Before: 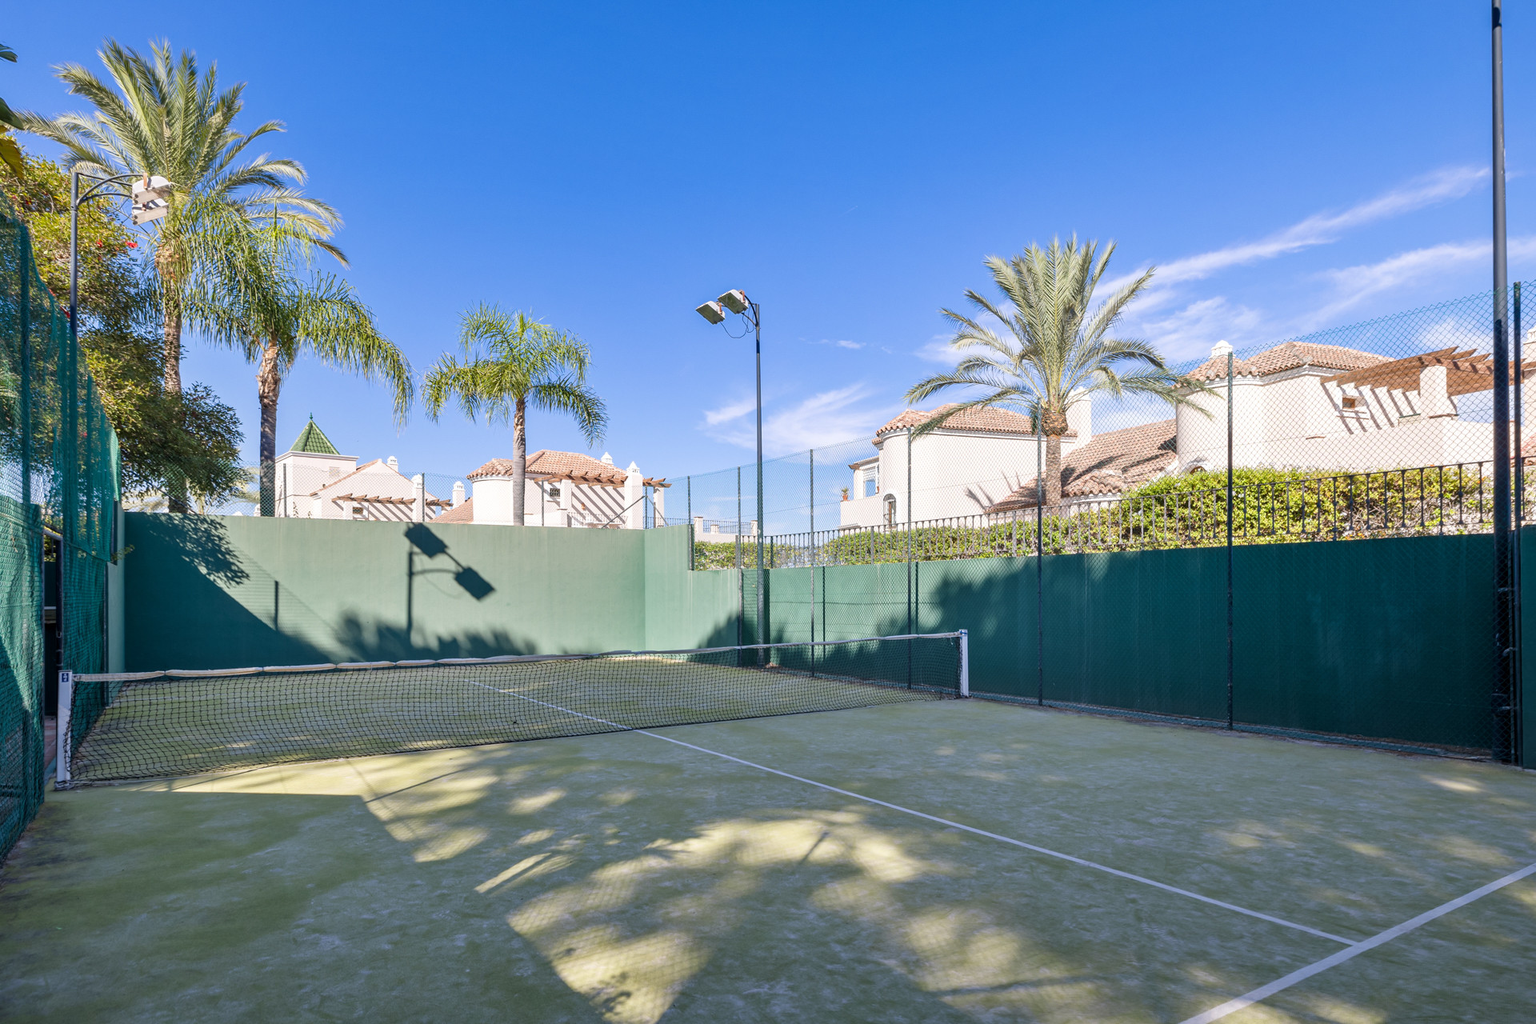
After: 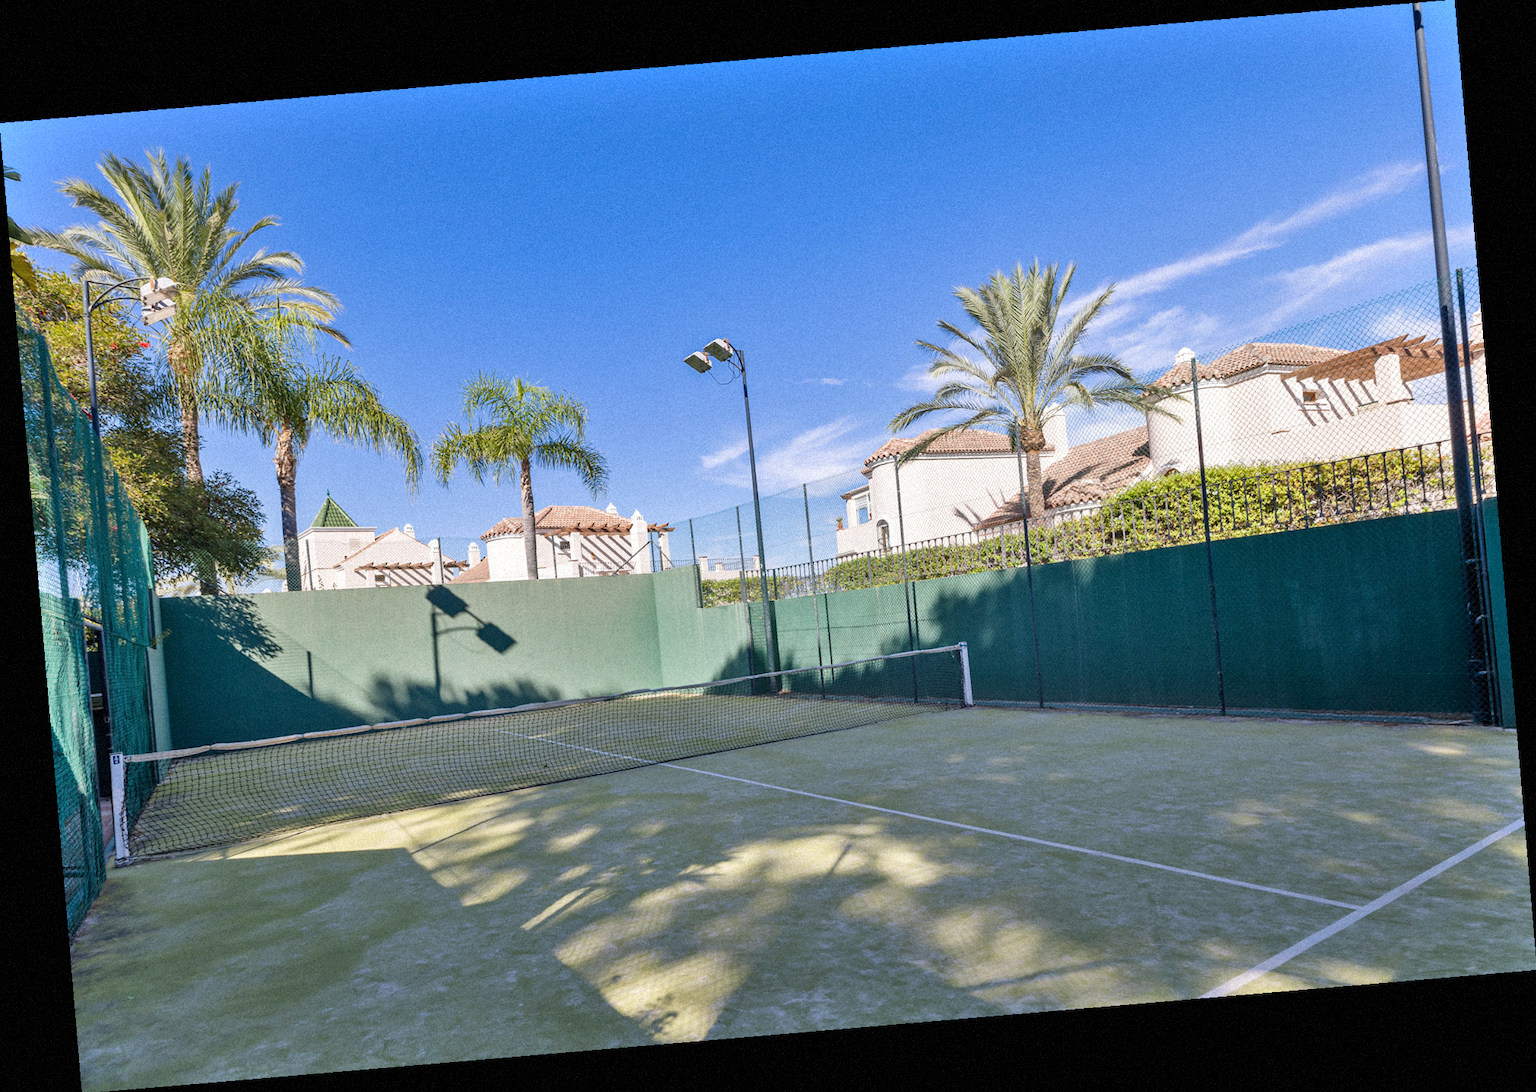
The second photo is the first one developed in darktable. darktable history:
grain: mid-tones bias 0%
rotate and perspective: rotation -4.86°, automatic cropping off
shadows and highlights: shadows 49, highlights -41, soften with gaussian
